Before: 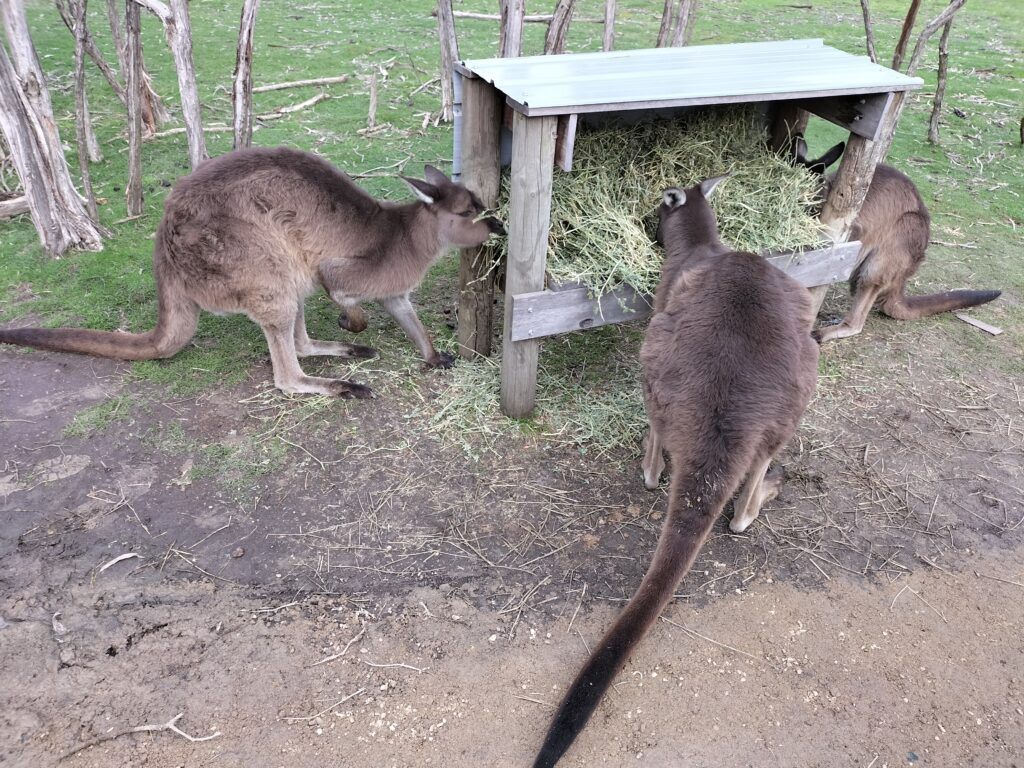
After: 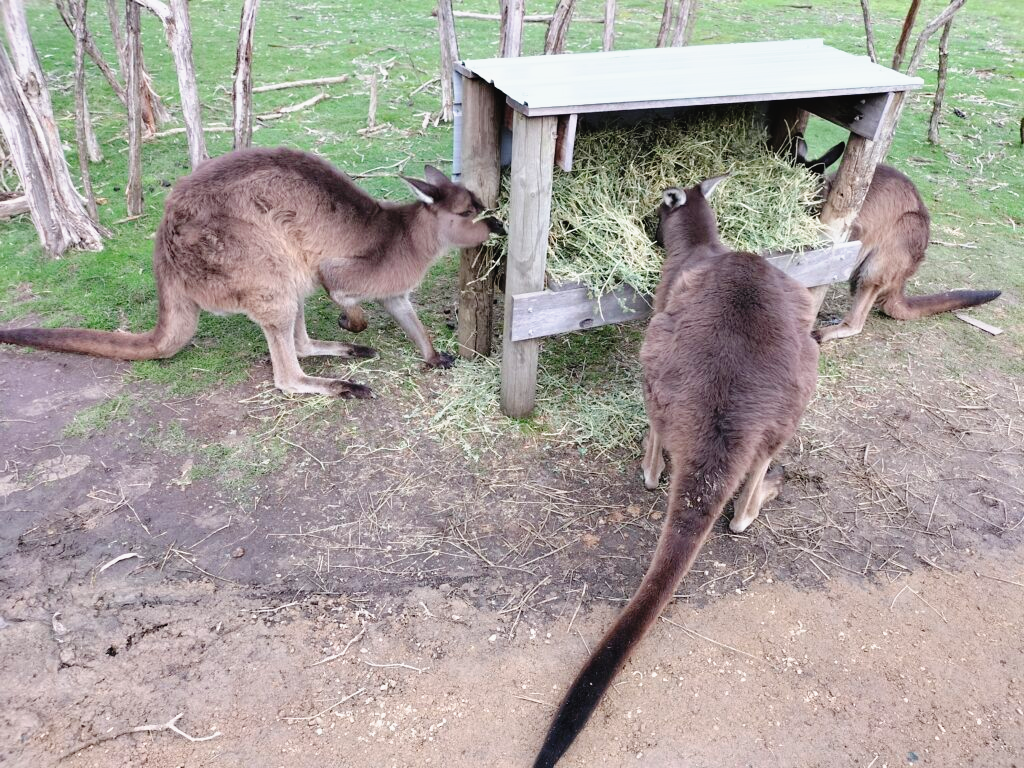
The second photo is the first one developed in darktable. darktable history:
tone curve: curves: ch0 [(0.003, 0.029) (0.037, 0.036) (0.149, 0.117) (0.297, 0.318) (0.422, 0.474) (0.531, 0.6) (0.743, 0.809) (0.889, 0.941) (1, 0.98)]; ch1 [(0, 0) (0.305, 0.325) (0.453, 0.437) (0.482, 0.479) (0.501, 0.5) (0.506, 0.503) (0.564, 0.578) (0.587, 0.625) (0.666, 0.727) (1, 1)]; ch2 [(0, 0) (0.323, 0.277) (0.408, 0.399) (0.45, 0.48) (0.499, 0.502) (0.512, 0.523) (0.57, 0.595) (0.653, 0.671) (0.768, 0.744) (1, 1)], preserve colors none
